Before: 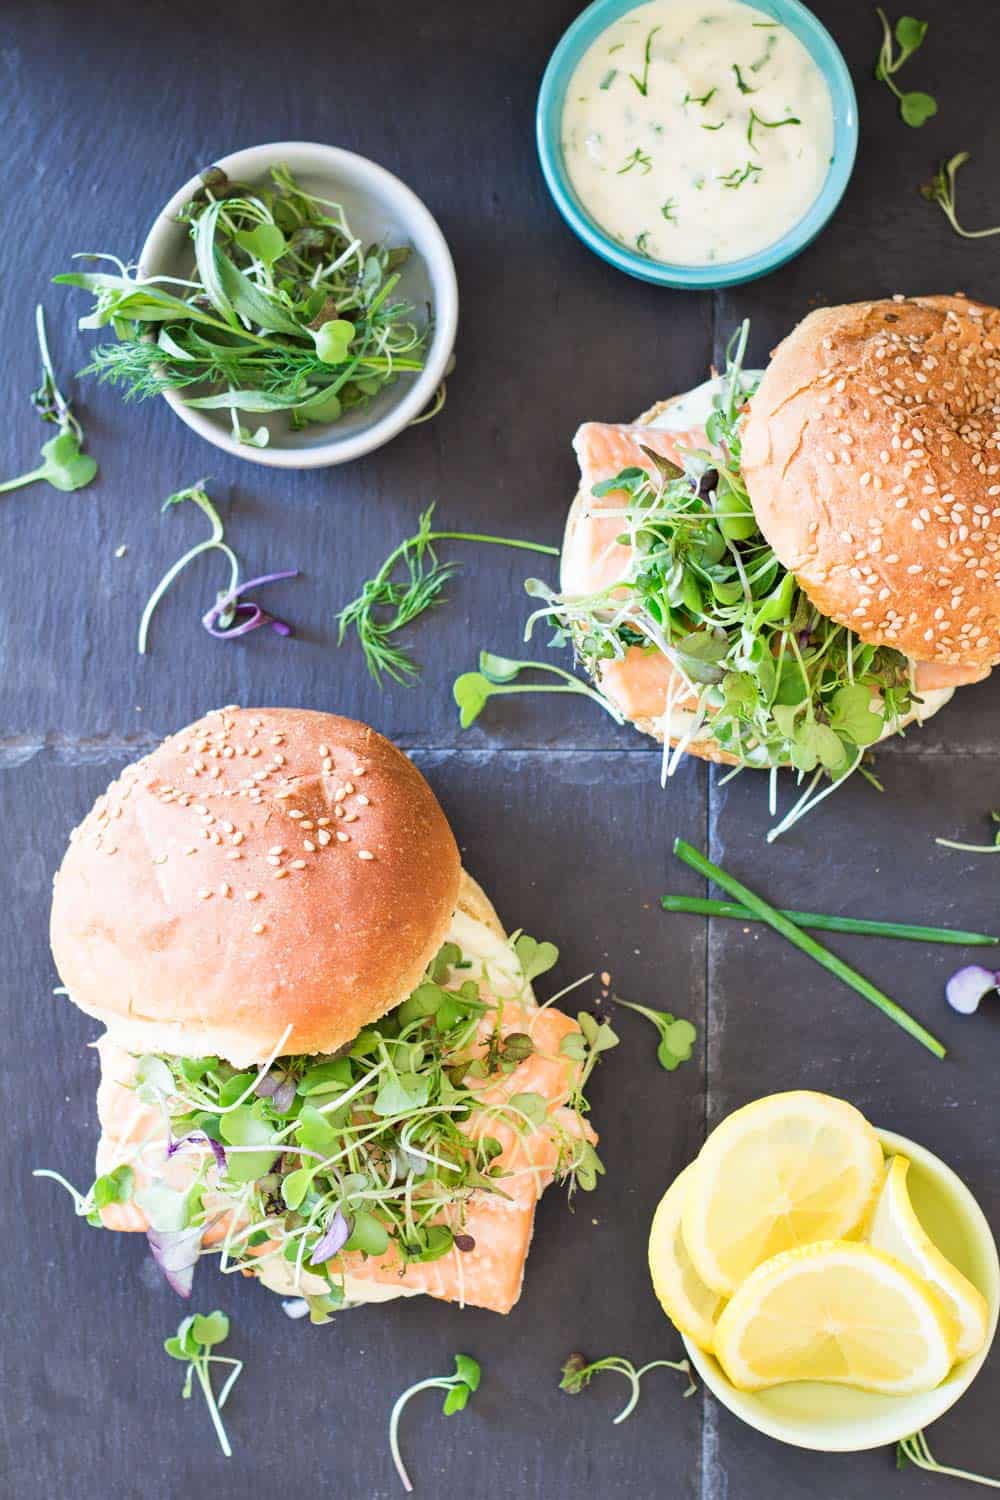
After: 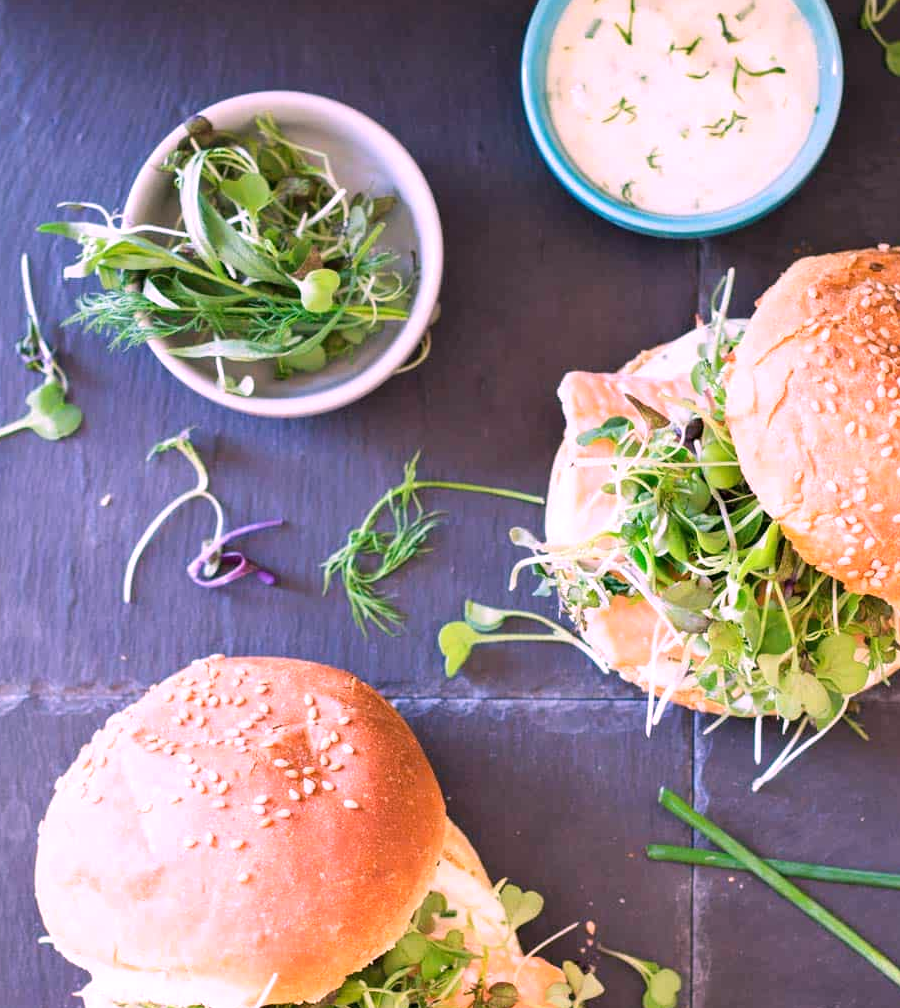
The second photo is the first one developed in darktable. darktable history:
white balance: red 1.188, blue 1.11
crop: left 1.509%, top 3.452%, right 7.696%, bottom 28.452%
